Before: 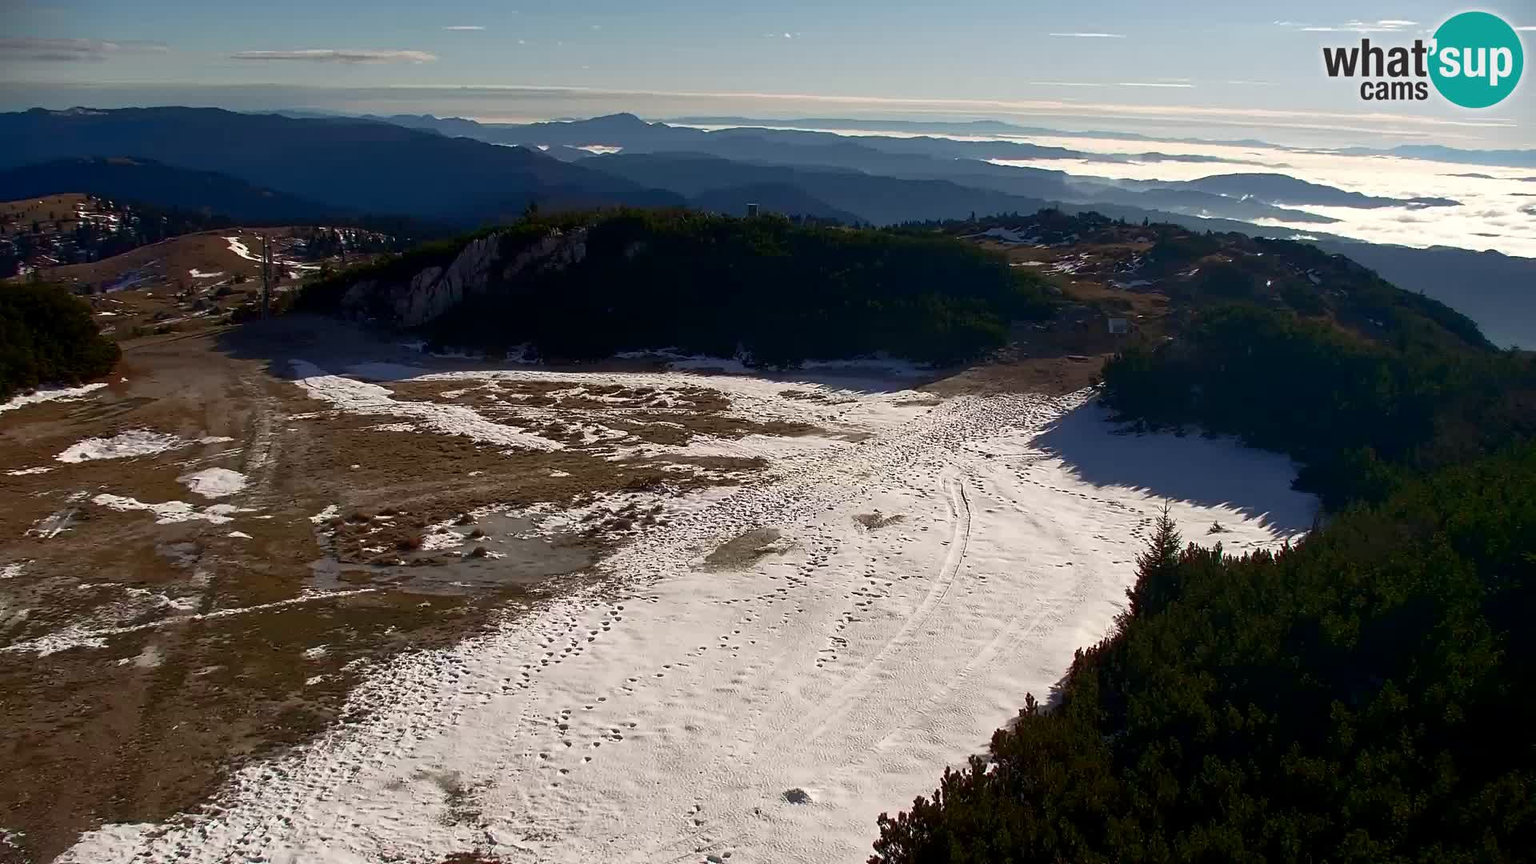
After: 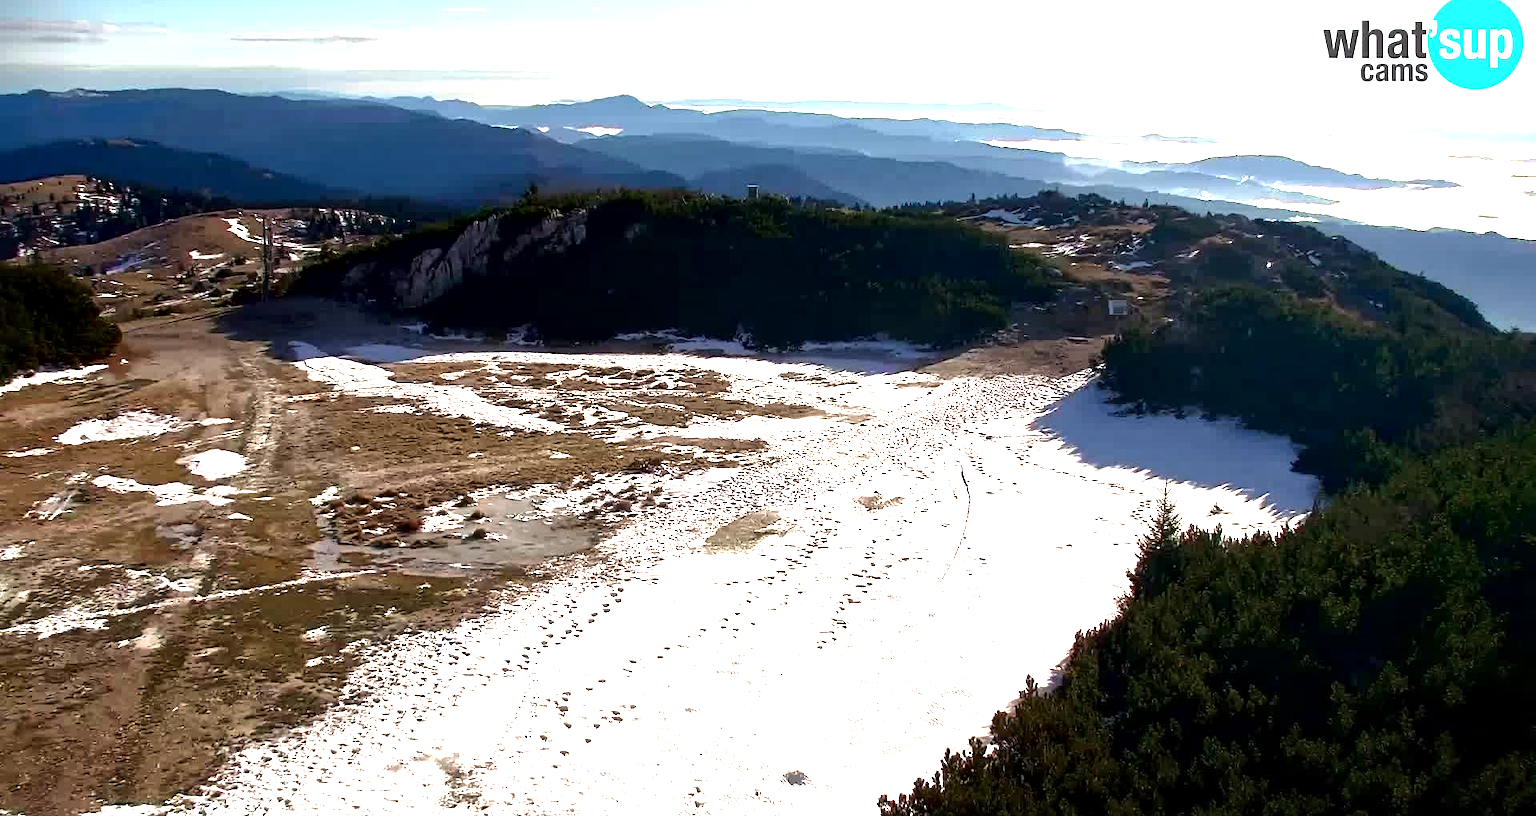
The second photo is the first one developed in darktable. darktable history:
crop and rotate: top 2.169%, bottom 3.279%
local contrast: mode bilateral grid, contrast 19, coarseness 50, detail 144%, midtone range 0.2
exposure: black level correction 0, exposure 1.095 EV, compensate highlight preservation false
tone equalizer: -8 EV -0.716 EV, -7 EV -0.71 EV, -6 EV -0.6 EV, -5 EV -0.381 EV, -3 EV 0.39 EV, -2 EV 0.6 EV, -1 EV 0.678 EV, +0 EV 0.729 EV, mask exposure compensation -0.493 EV
